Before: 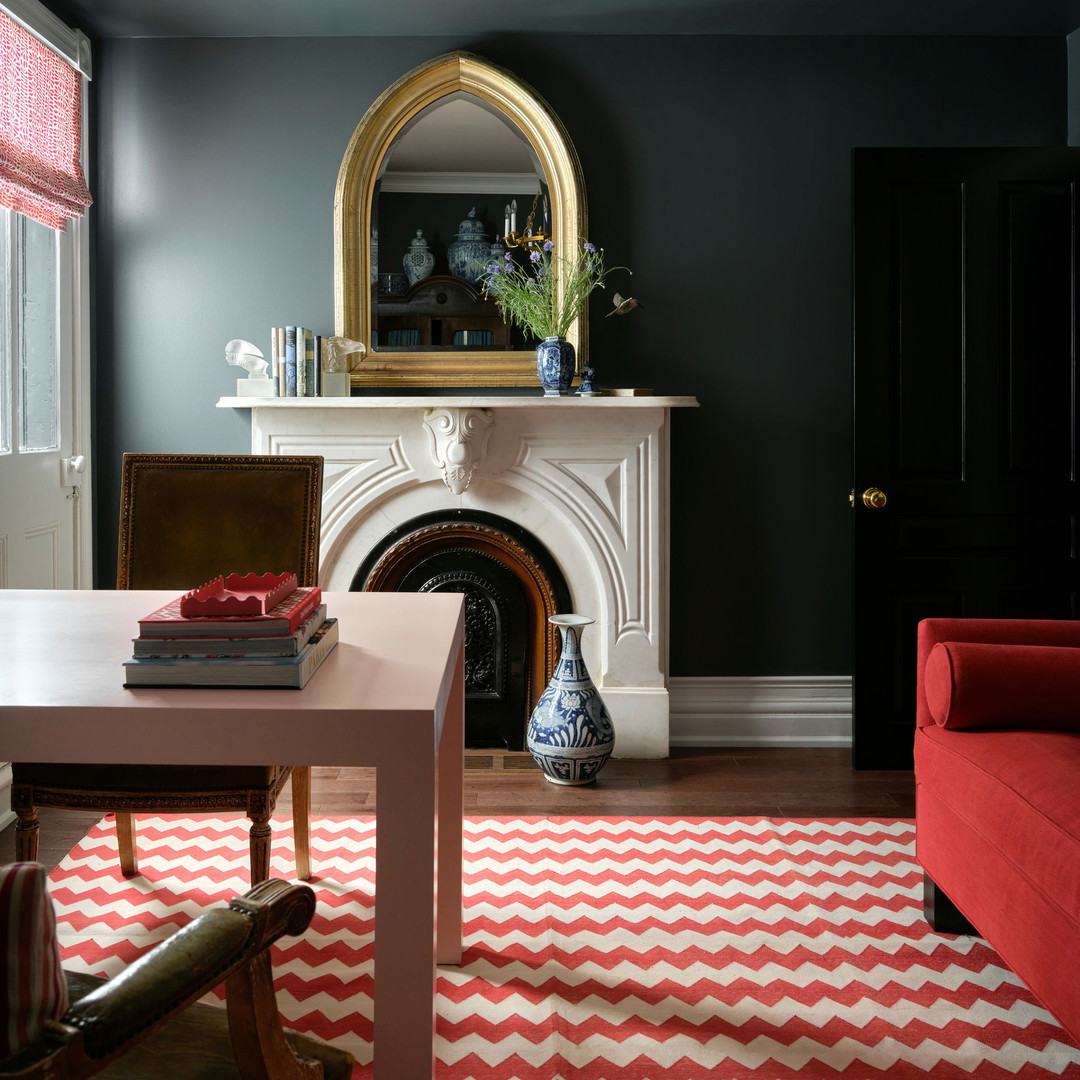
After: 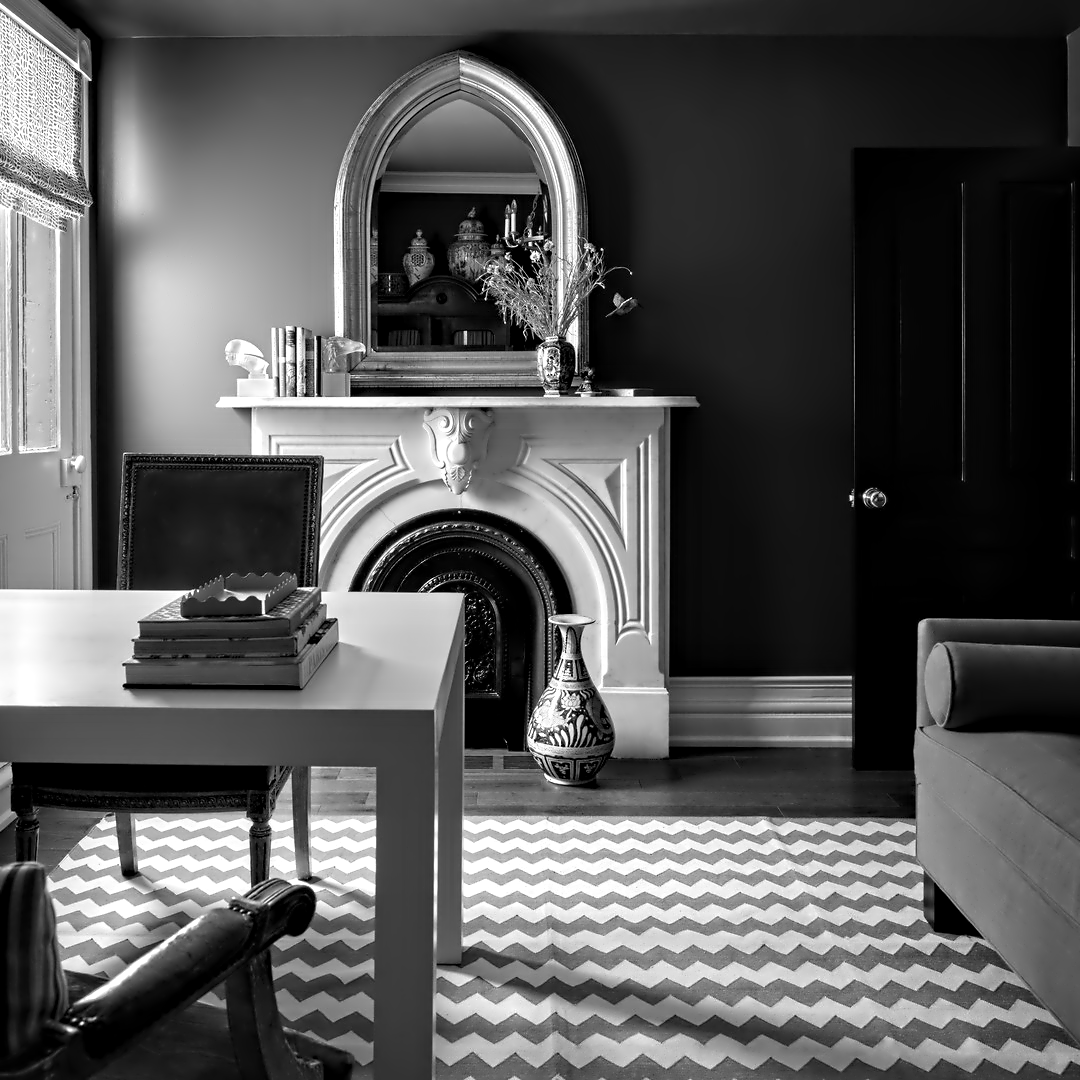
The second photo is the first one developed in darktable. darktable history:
contrast equalizer: y [[0.5, 0.542, 0.583, 0.625, 0.667, 0.708], [0.5 ×6], [0.5 ×6], [0, 0.033, 0.067, 0.1, 0.133, 0.167], [0, 0.05, 0.1, 0.15, 0.2, 0.25]]
color zones: curves: ch0 [(0, 0.613) (0.01, 0.613) (0.245, 0.448) (0.498, 0.529) (0.642, 0.665) (0.879, 0.777) (0.99, 0.613)]; ch1 [(0, 0) (0.143, 0) (0.286, 0) (0.429, 0) (0.571, 0) (0.714, 0) (0.857, 0)]
